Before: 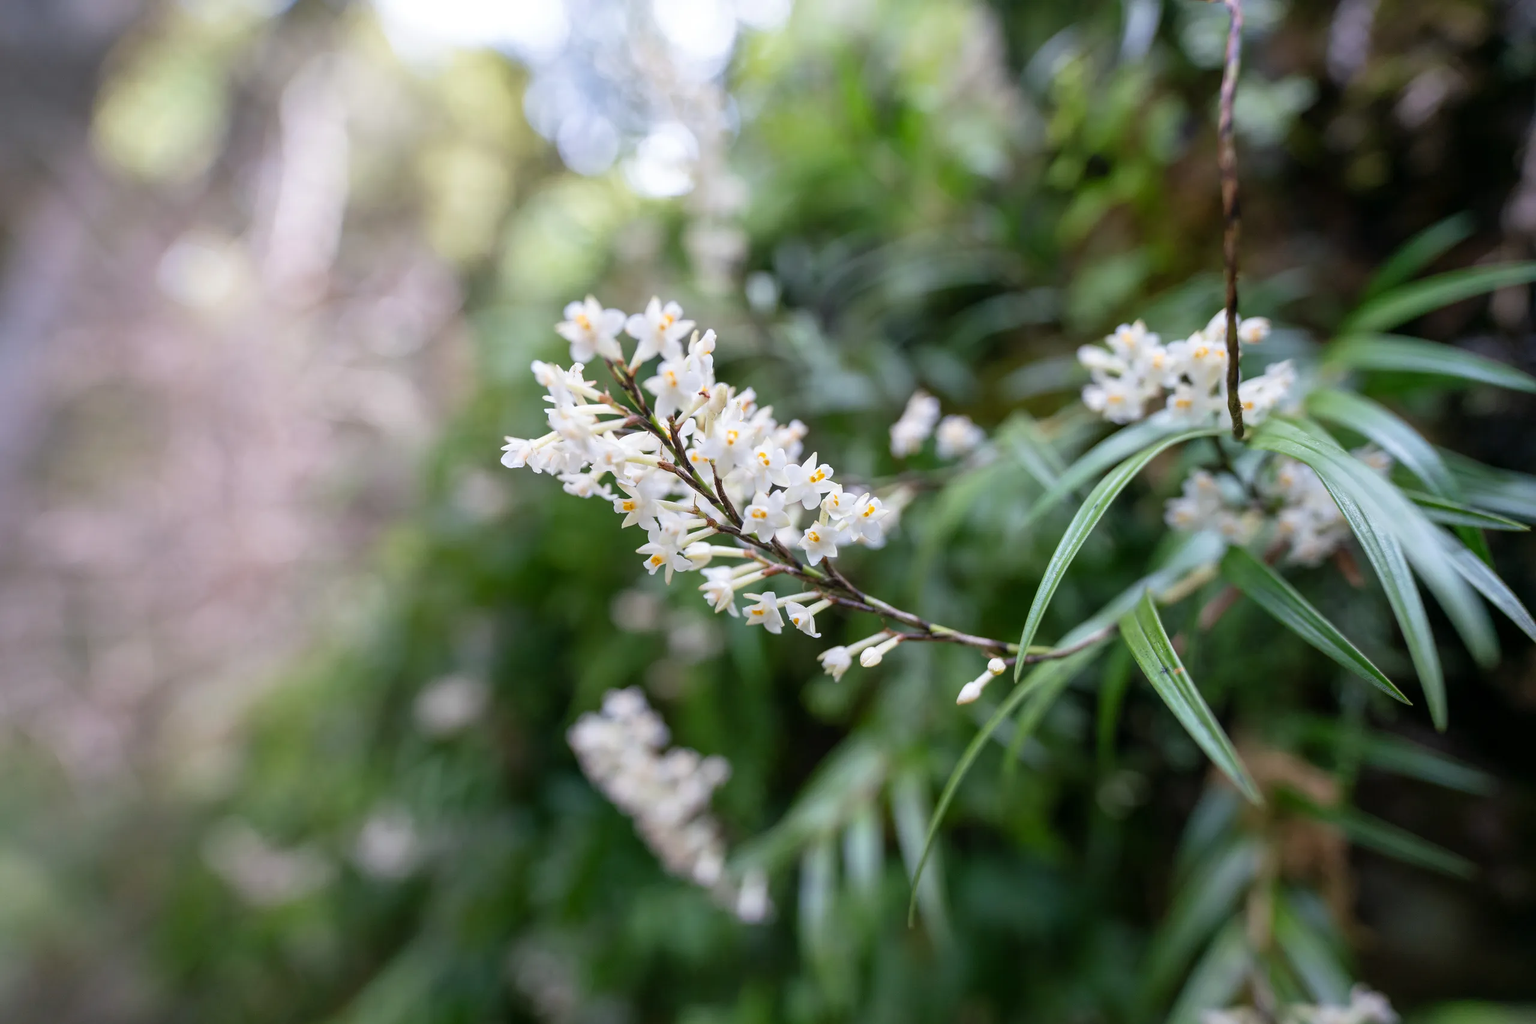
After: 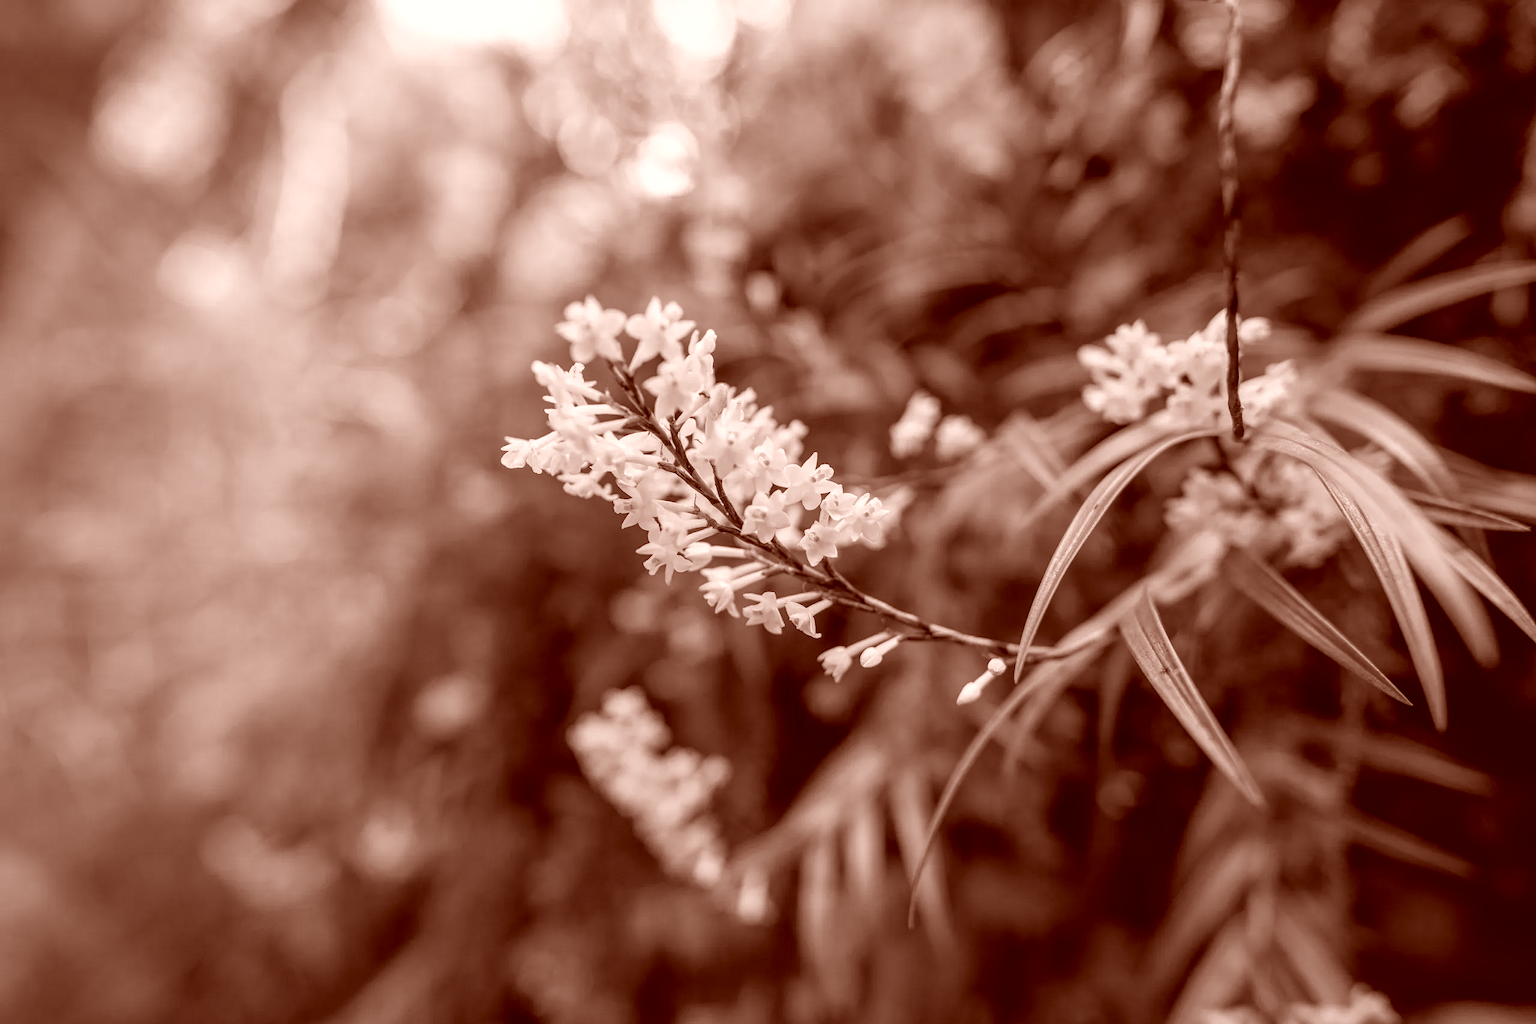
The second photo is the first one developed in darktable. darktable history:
contrast brightness saturation: saturation -1
color correction: highlights a* 9.03, highlights b* 8.71, shadows a* 40, shadows b* 40, saturation 0.8
local contrast: on, module defaults
